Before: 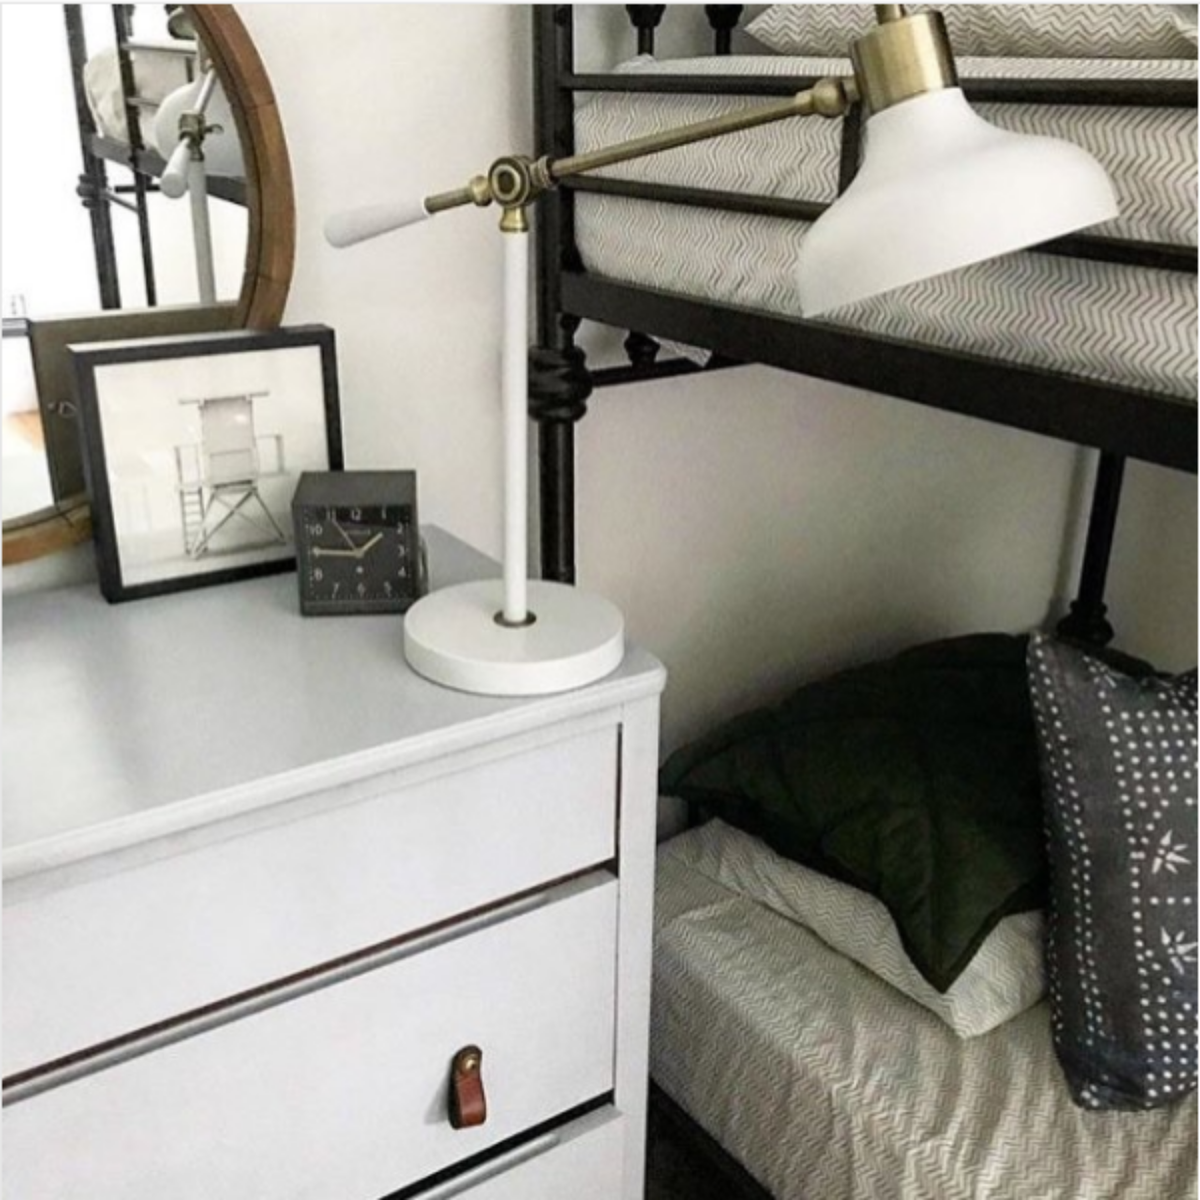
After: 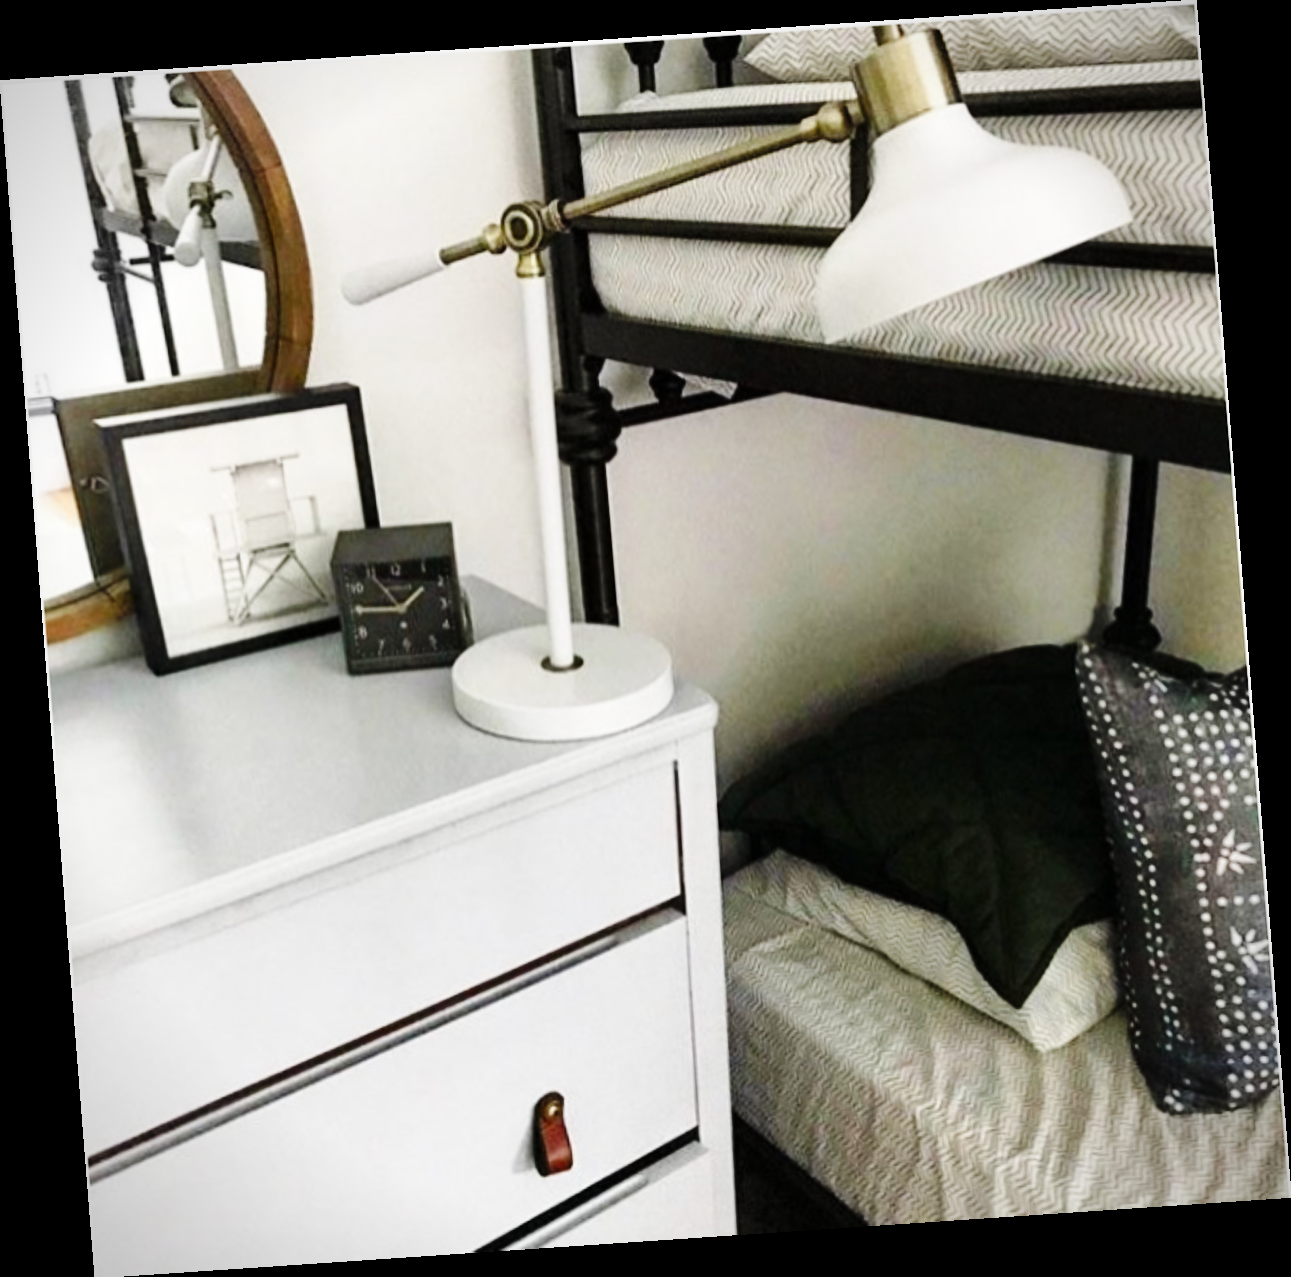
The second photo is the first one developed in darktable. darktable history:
rotate and perspective: rotation -4.2°, shear 0.006, automatic cropping off
shadows and highlights: shadows color adjustment 97.66%, soften with gaussian
vignetting: fall-off start 91.19%
base curve: curves: ch0 [(0, 0) (0.036, 0.025) (0.121, 0.166) (0.206, 0.329) (0.605, 0.79) (1, 1)], preserve colors none
